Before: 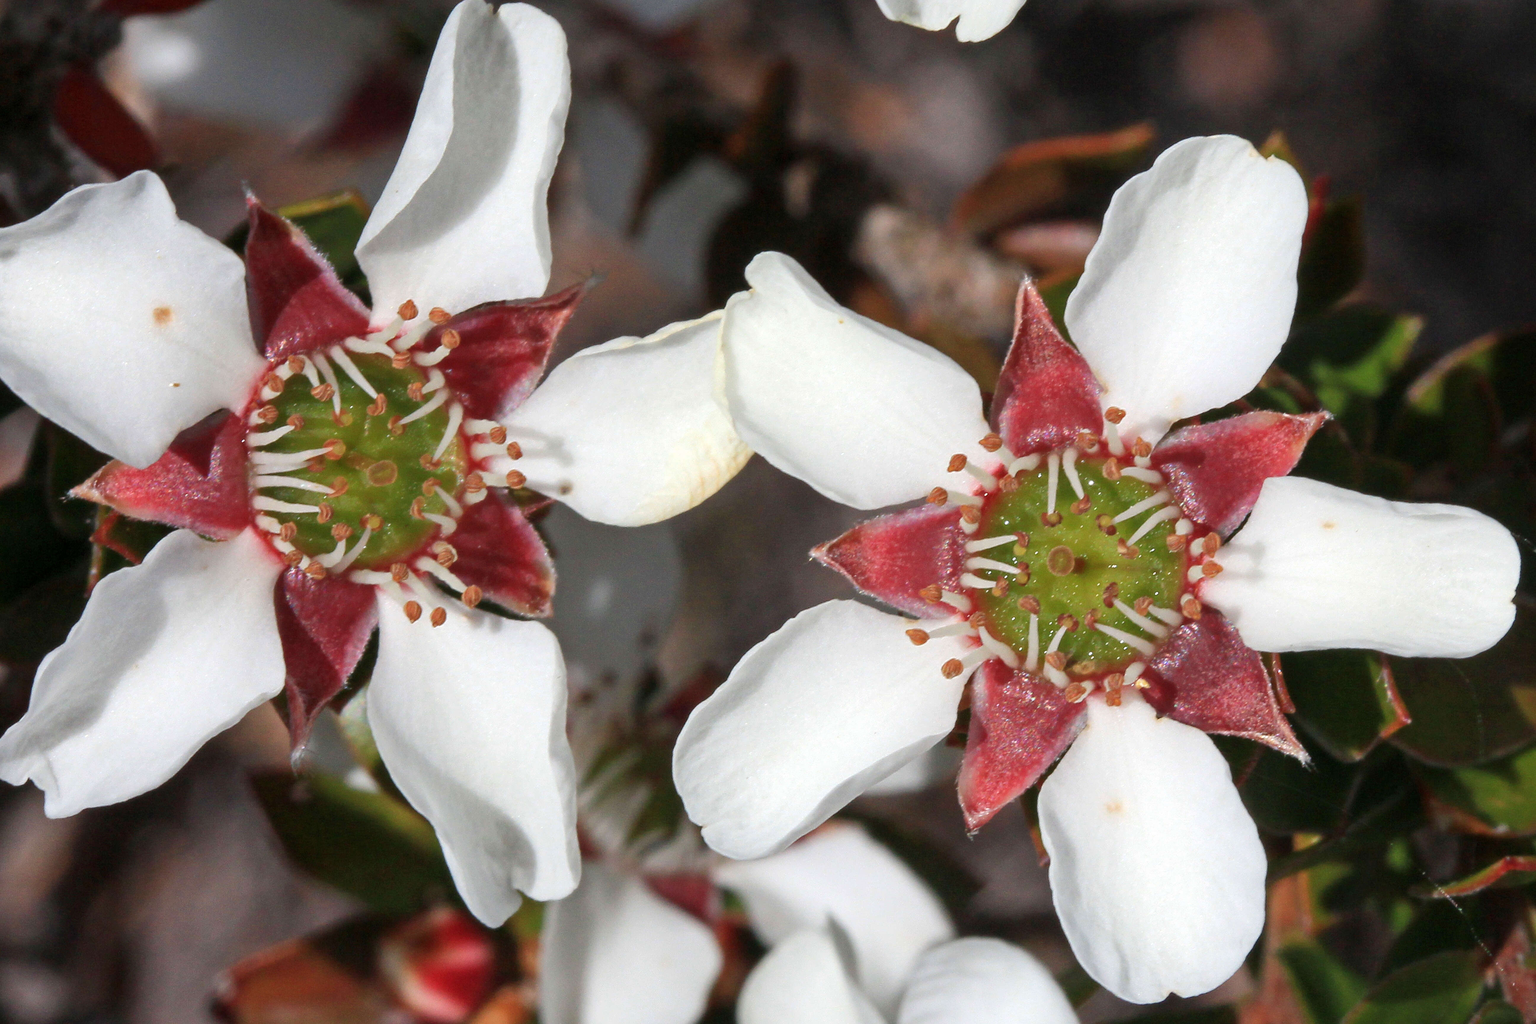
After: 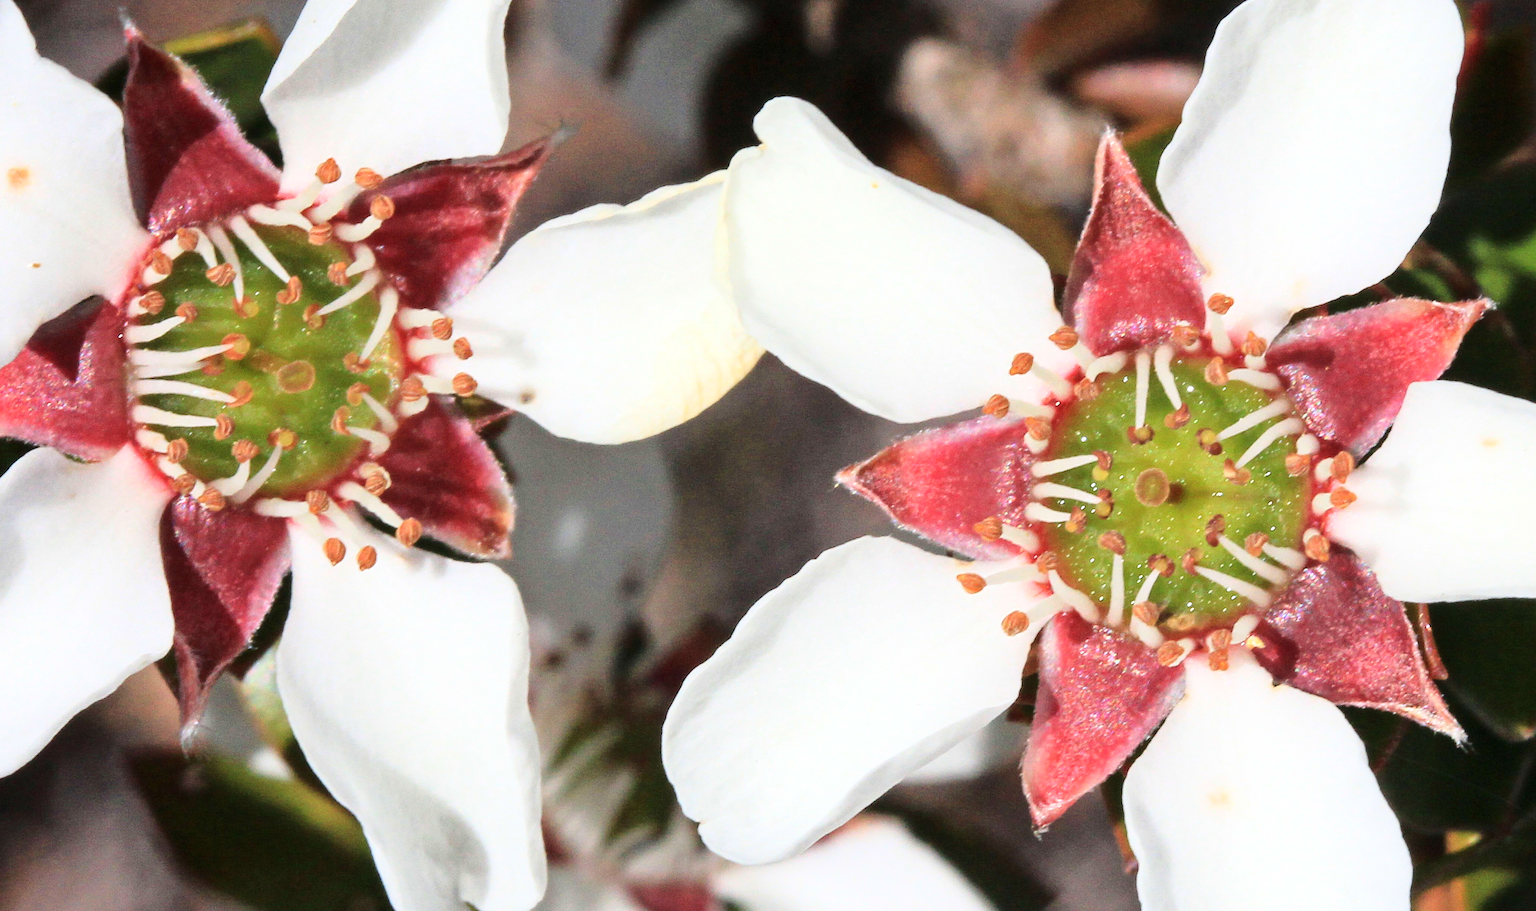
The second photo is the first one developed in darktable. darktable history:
crop: left 9.627%, top 17.076%, right 11.092%, bottom 12.337%
base curve: curves: ch0 [(0, 0) (0.028, 0.03) (0.121, 0.232) (0.46, 0.748) (0.859, 0.968) (1, 1)], exposure shift 0.01
